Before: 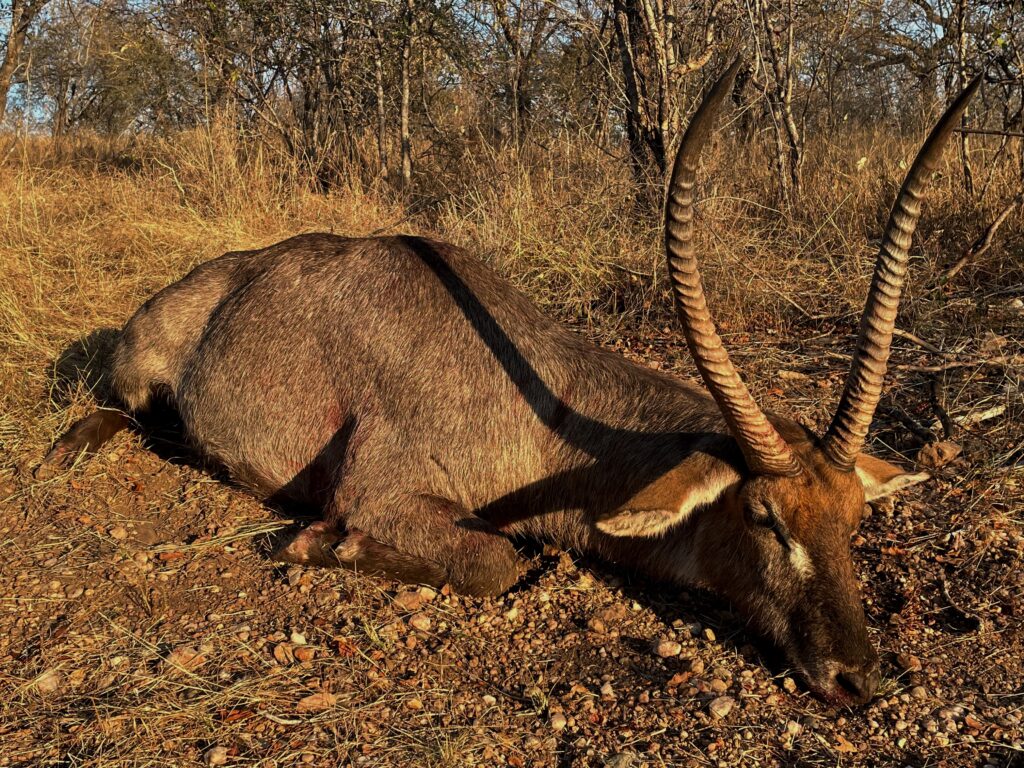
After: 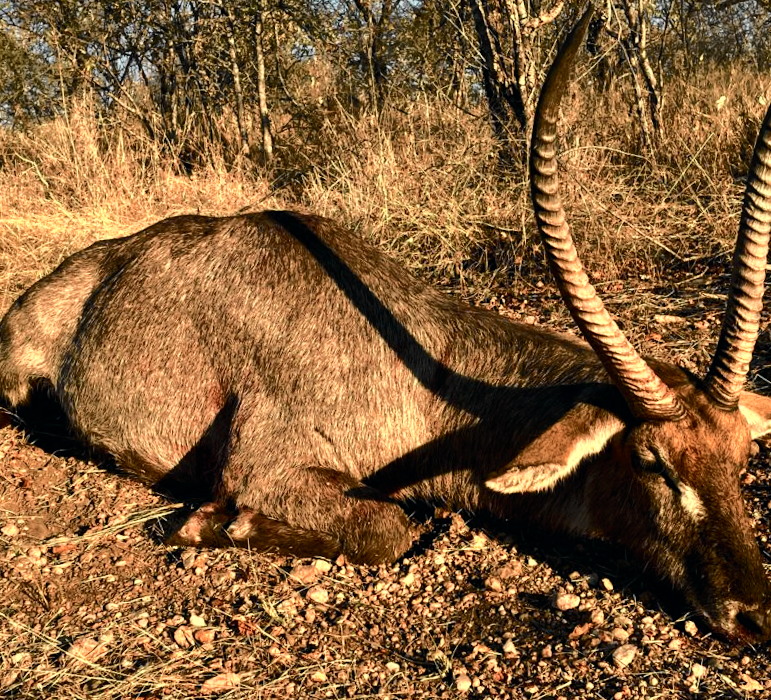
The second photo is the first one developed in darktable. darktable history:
color balance rgb: perceptual saturation grading › global saturation 20%, global vibrance 10%
rotate and perspective: rotation -4.57°, crop left 0.054, crop right 0.944, crop top 0.087, crop bottom 0.914
tone curve: curves: ch0 [(0, 0) (0.081, 0.044) (0.185, 0.13) (0.283, 0.238) (0.416, 0.449) (0.495, 0.524) (0.686, 0.743) (0.826, 0.865) (0.978, 0.988)]; ch1 [(0, 0) (0.147, 0.166) (0.321, 0.362) (0.371, 0.402) (0.423, 0.442) (0.479, 0.472) (0.505, 0.497) (0.521, 0.506) (0.551, 0.537) (0.586, 0.574) (0.625, 0.618) (0.68, 0.681) (1, 1)]; ch2 [(0, 0) (0.346, 0.362) (0.404, 0.427) (0.502, 0.495) (0.531, 0.513) (0.547, 0.533) (0.582, 0.596) (0.629, 0.631) (0.717, 0.678) (1, 1)], color space Lab, independent channels, preserve colors none
color zones: curves: ch0 [(0.018, 0.548) (0.197, 0.654) (0.425, 0.447) (0.605, 0.658) (0.732, 0.579)]; ch1 [(0.105, 0.531) (0.224, 0.531) (0.386, 0.39) (0.618, 0.456) (0.732, 0.456) (0.956, 0.421)]; ch2 [(0.039, 0.583) (0.215, 0.465) (0.399, 0.544) (0.465, 0.548) (0.614, 0.447) (0.724, 0.43) (0.882, 0.623) (0.956, 0.632)]
crop and rotate: left 9.597%, right 10.195%
